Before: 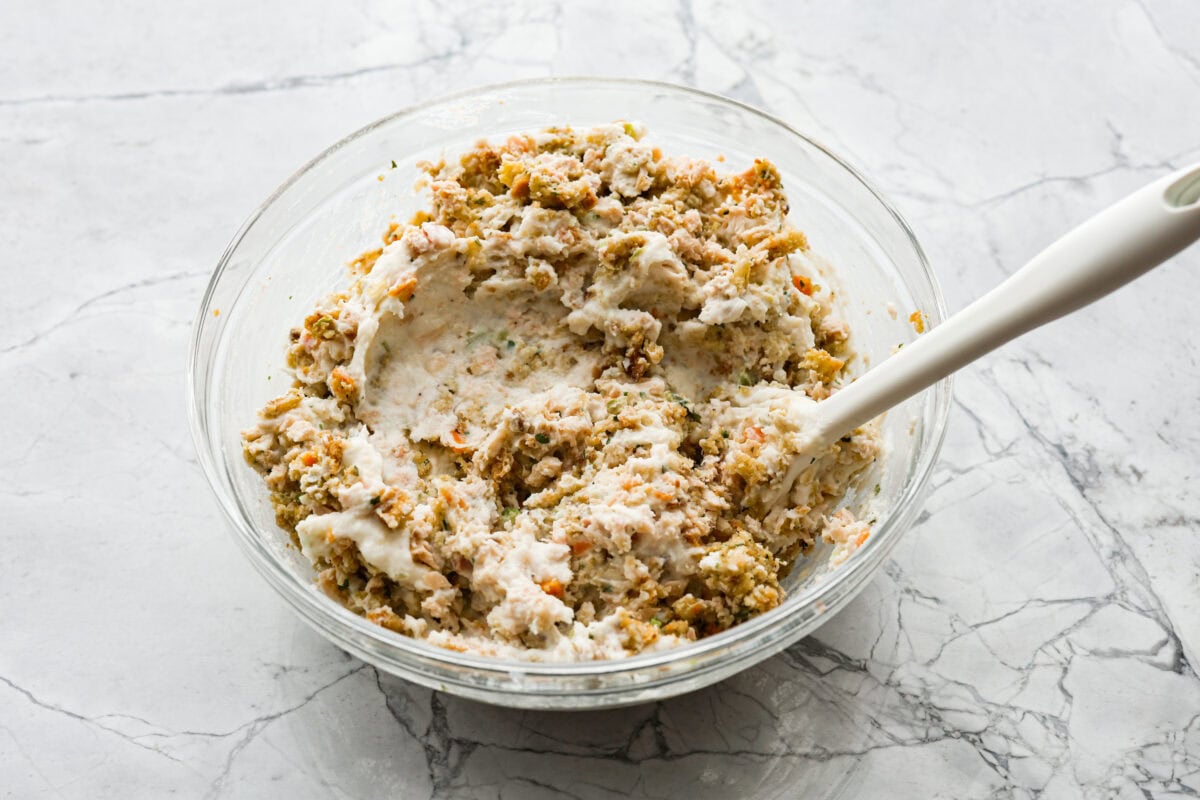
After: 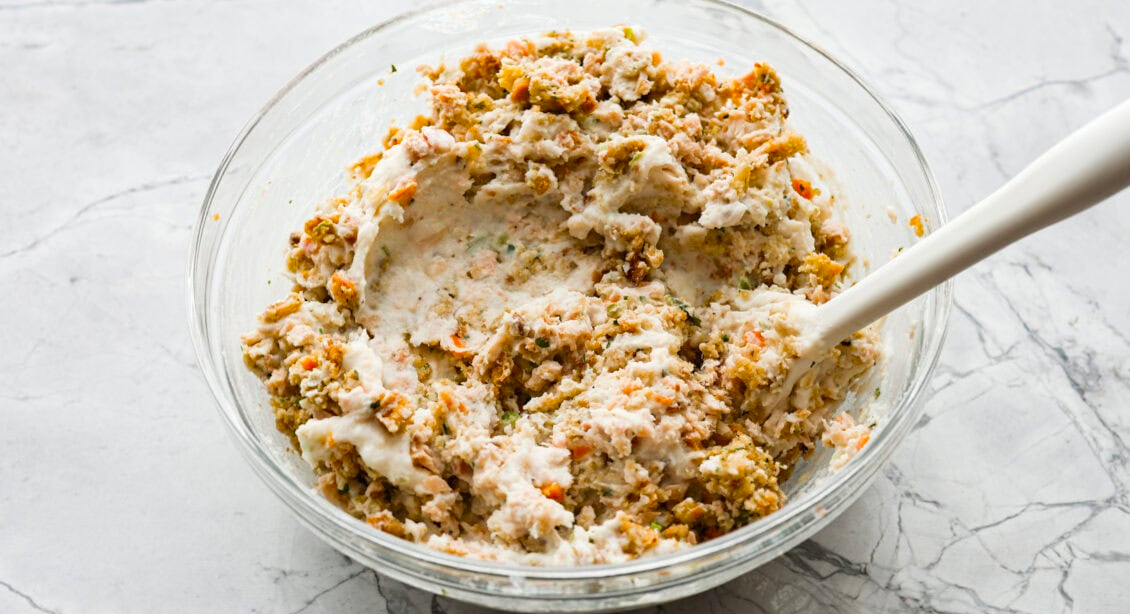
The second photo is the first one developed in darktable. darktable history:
crop and rotate: angle 0.061°, top 11.991%, right 5.643%, bottom 11.124%
